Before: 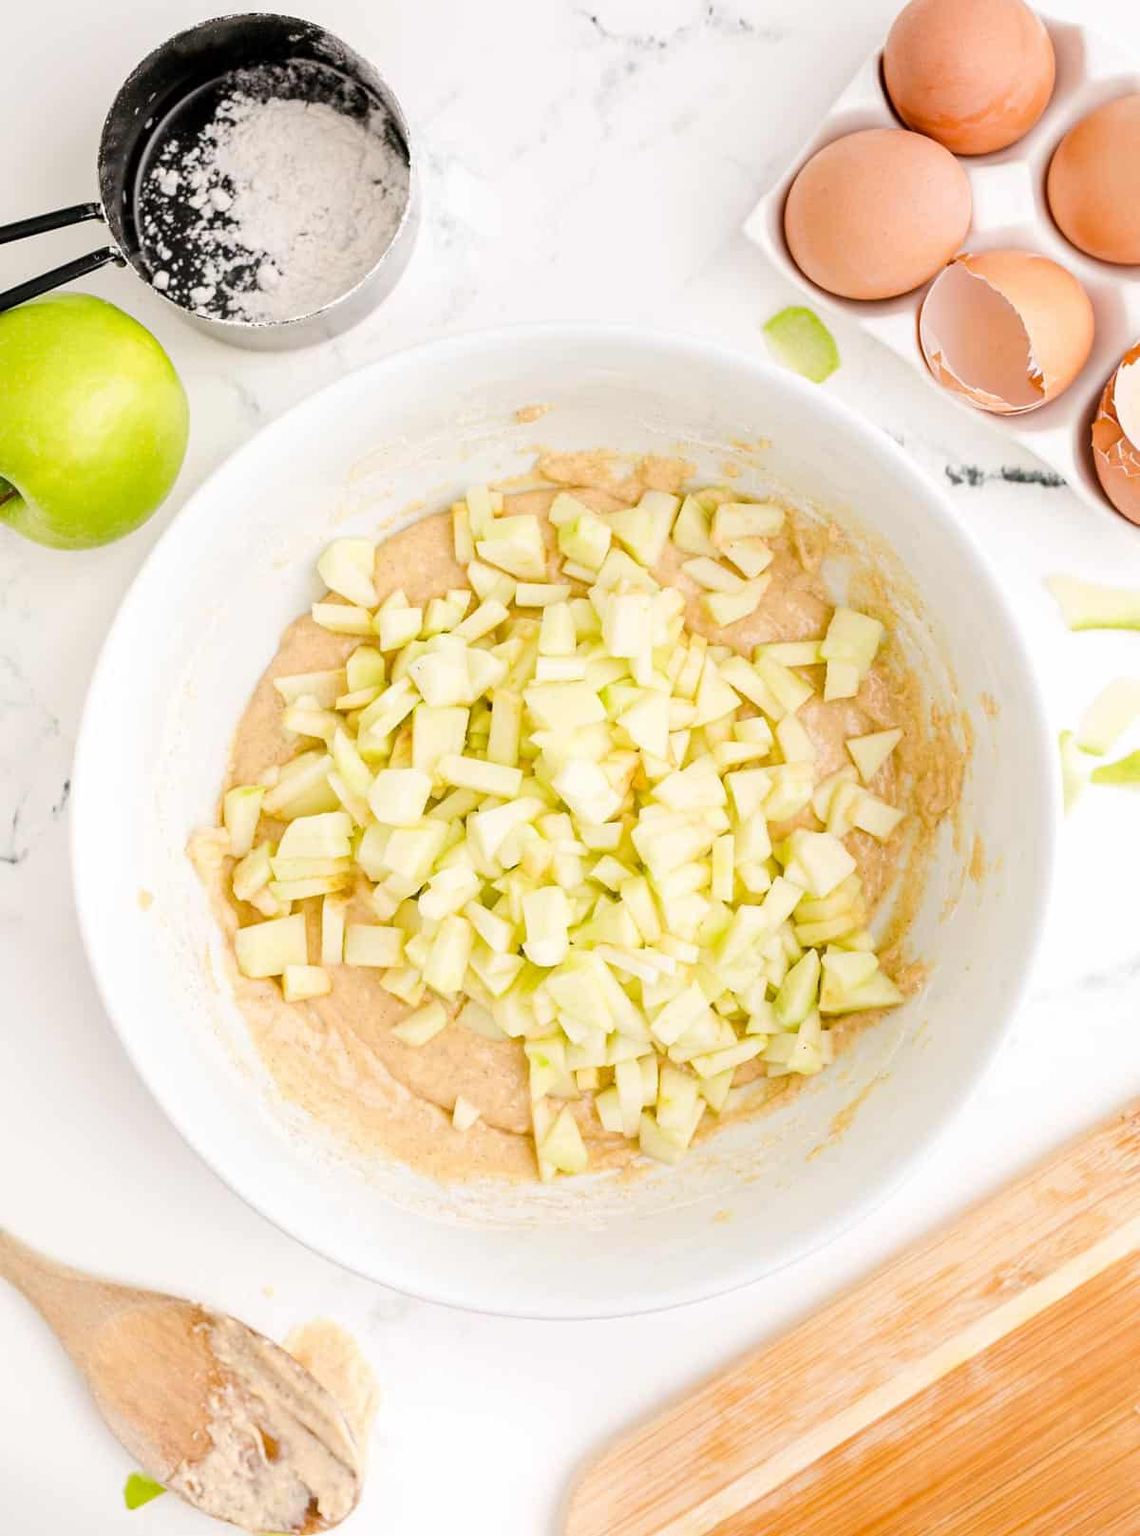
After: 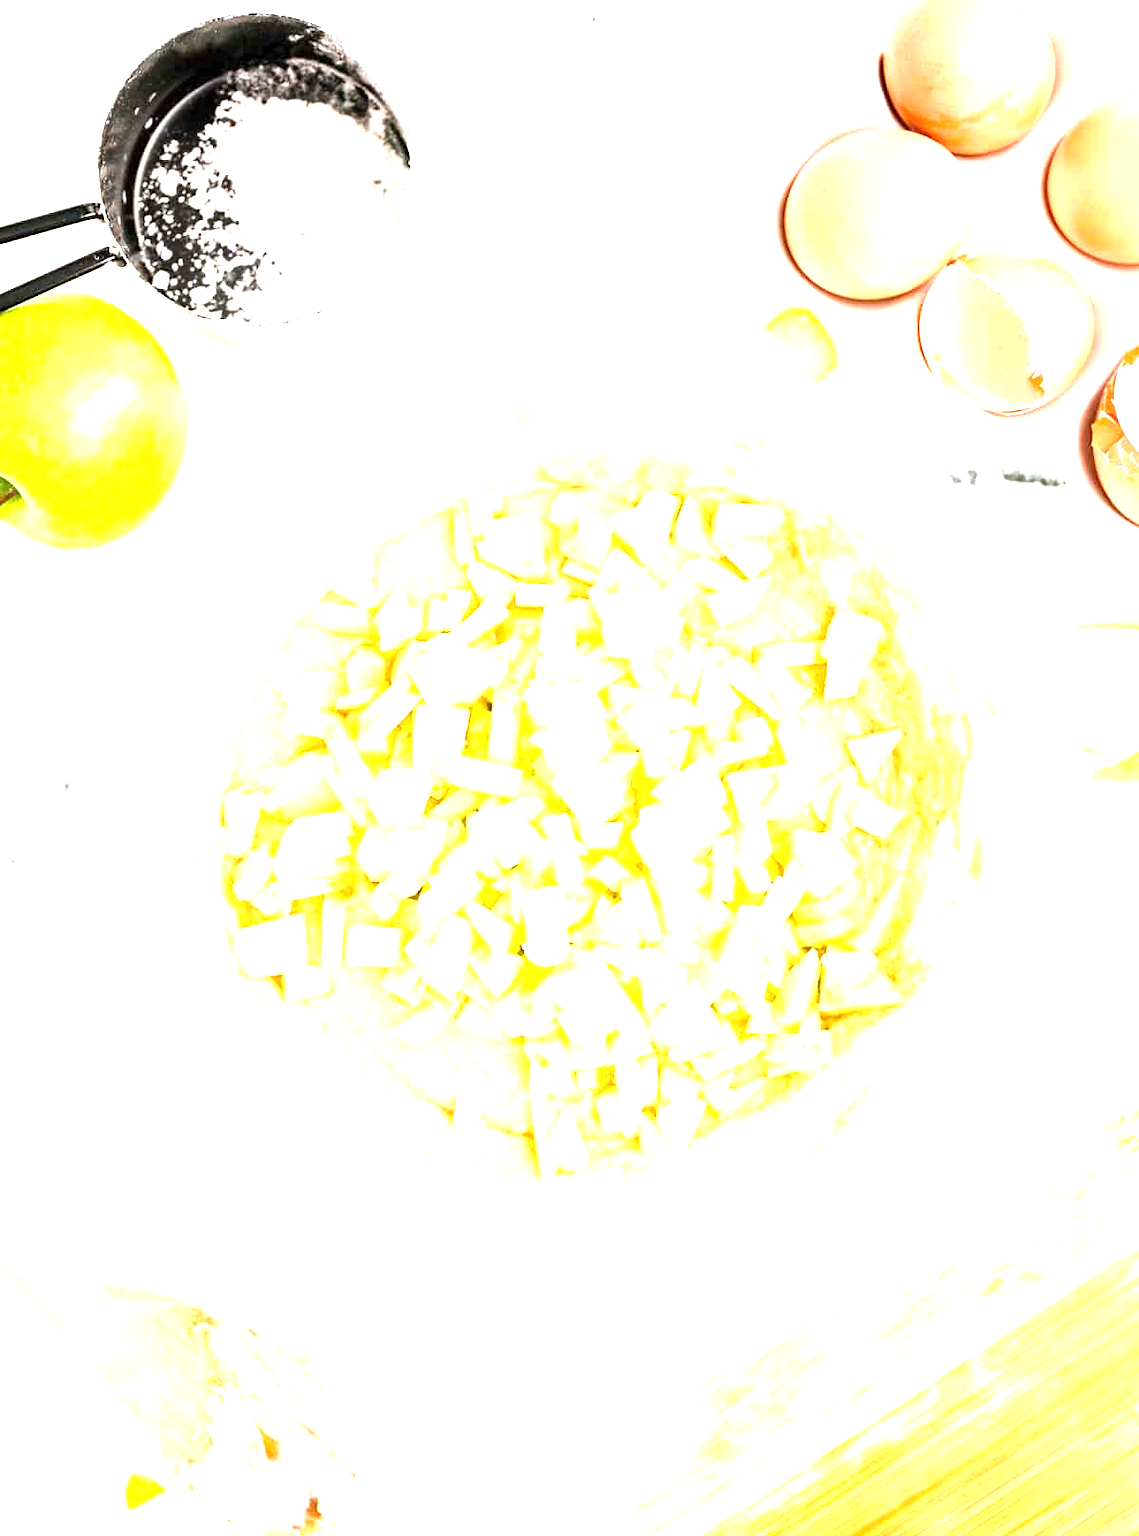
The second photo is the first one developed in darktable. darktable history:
exposure: black level correction 0, exposure 1.749 EV, compensate exposure bias true, compensate highlight preservation false
